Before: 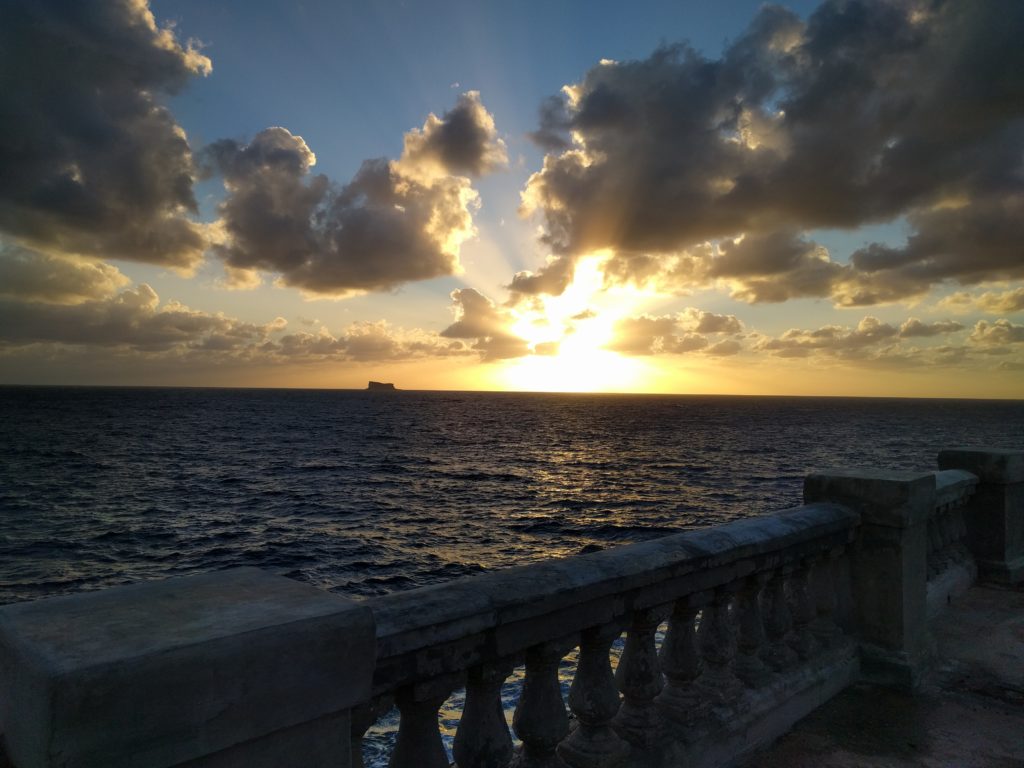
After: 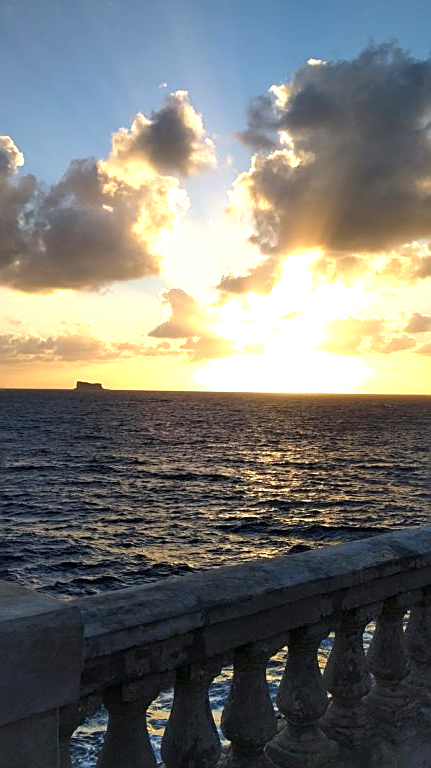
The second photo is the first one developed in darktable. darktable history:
crop: left 28.583%, right 29.231%
exposure: exposure 1 EV, compensate highlight preservation false
sharpen: on, module defaults
